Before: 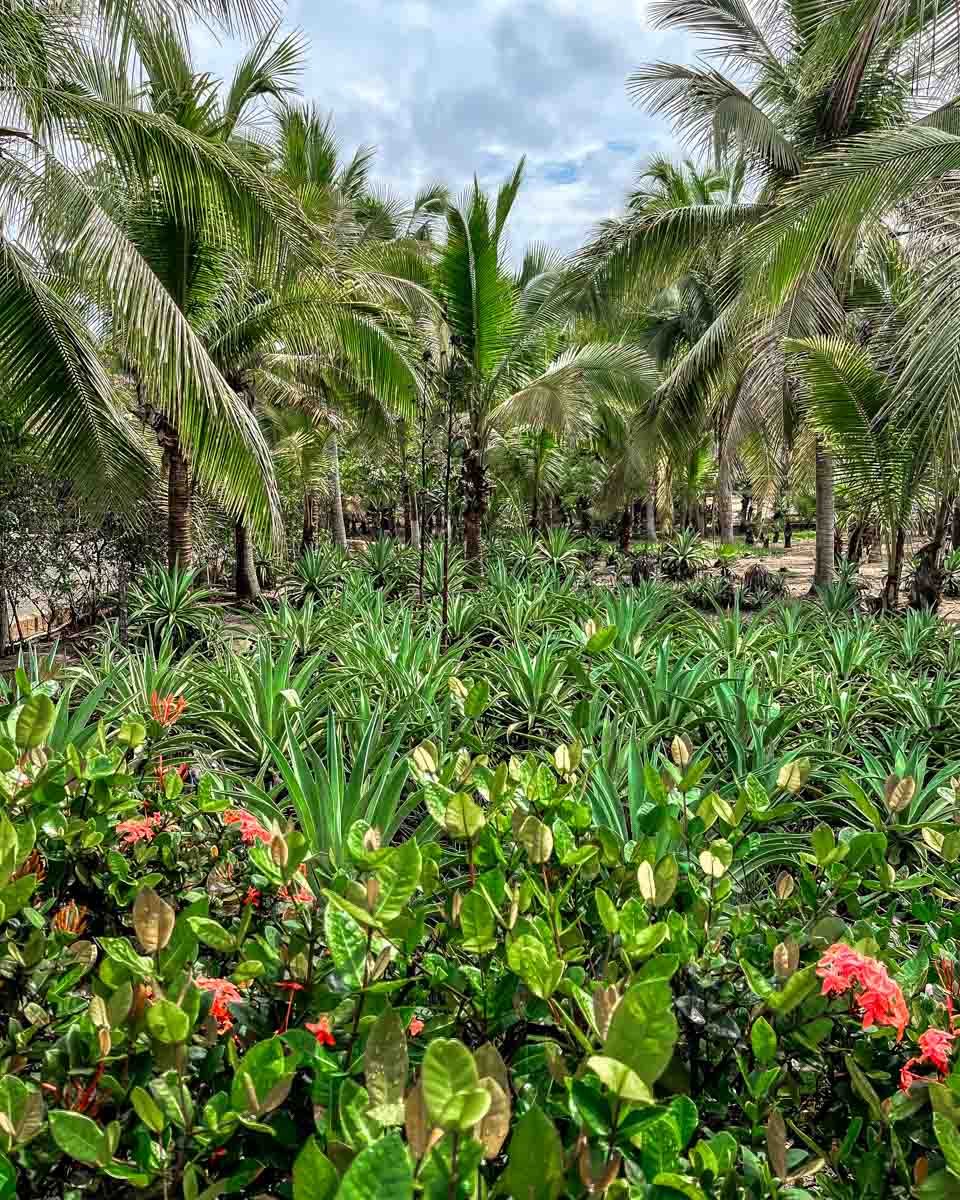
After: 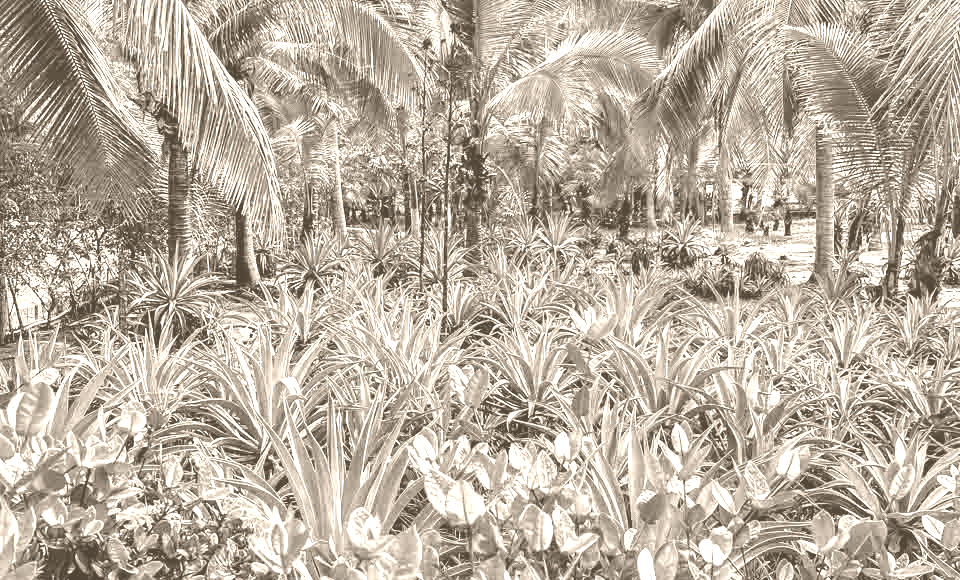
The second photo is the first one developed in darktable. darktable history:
colorize: hue 34.49°, saturation 35.33%, source mix 100%, version 1
crop and rotate: top 26.056%, bottom 25.543%
